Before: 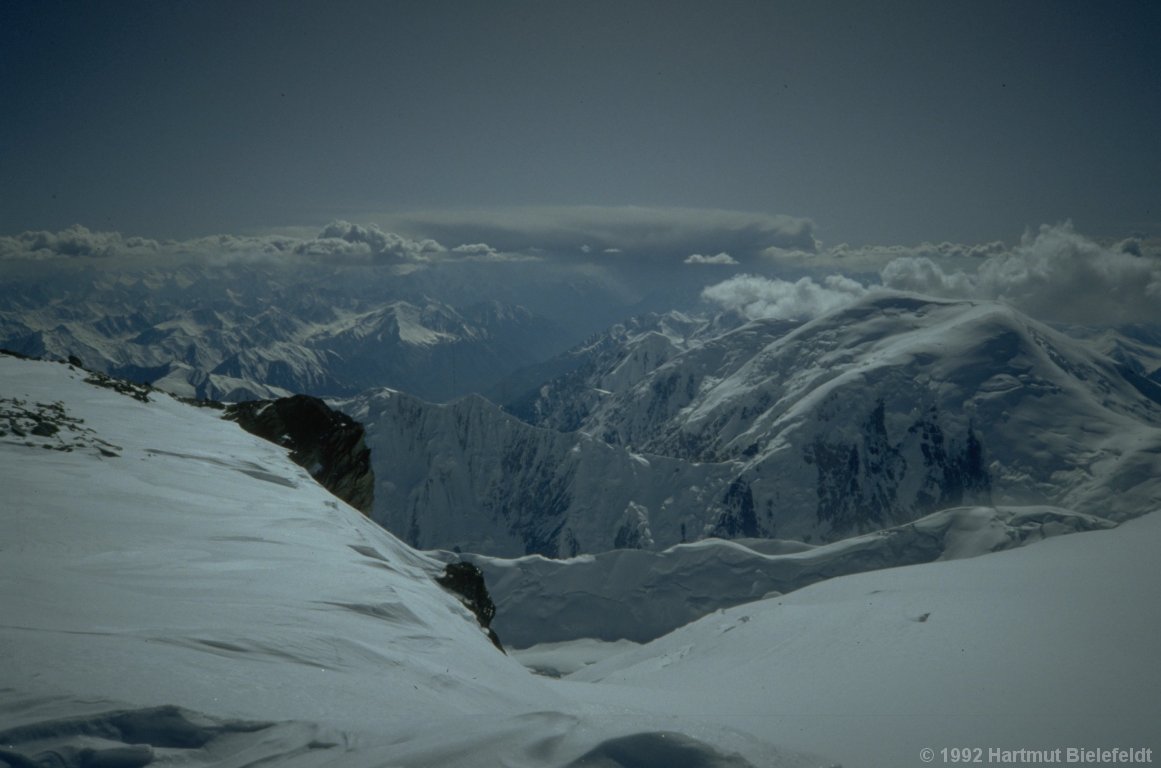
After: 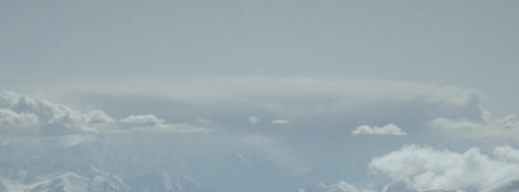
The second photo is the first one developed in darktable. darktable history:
crop: left 28.64%, top 16.832%, right 26.637%, bottom 58.055%
